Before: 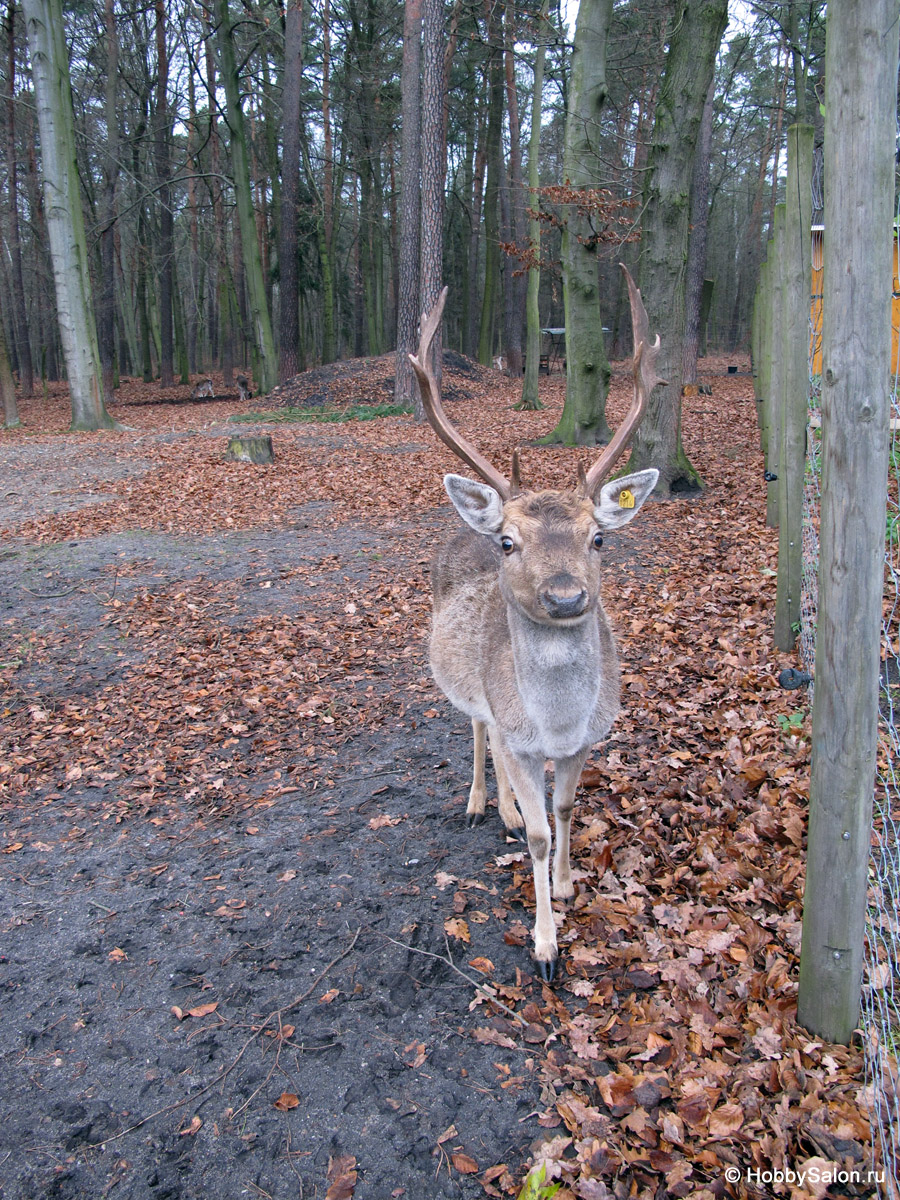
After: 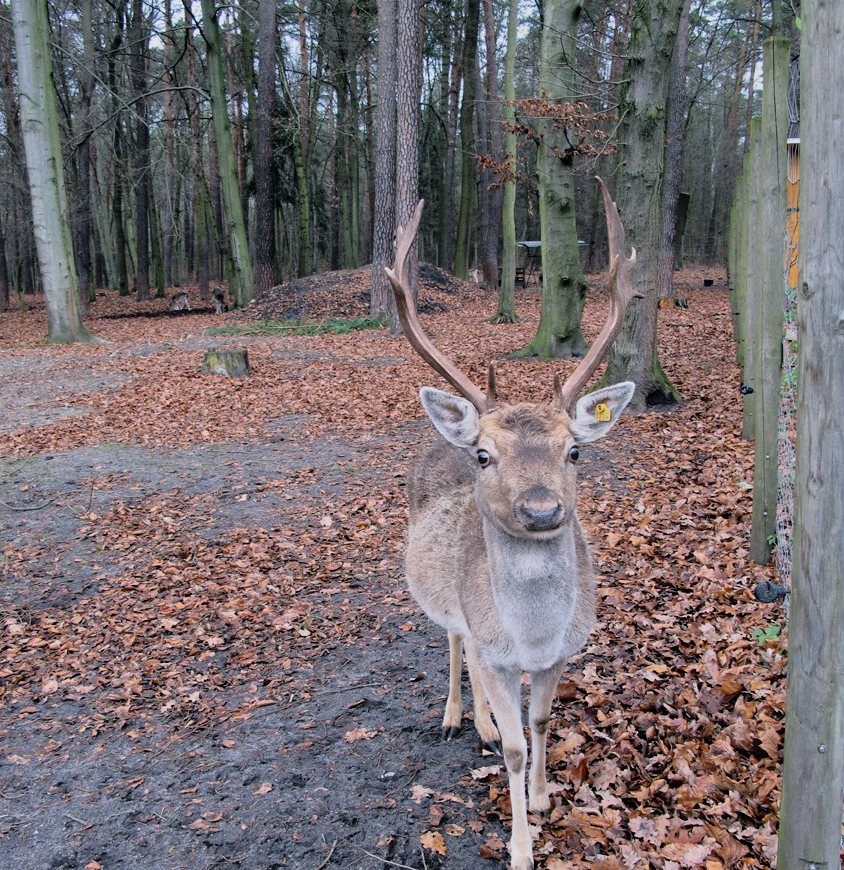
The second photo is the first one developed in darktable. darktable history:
shadows and highlights: shadows 52.42, soften with gaussian
filmic rgb: black relative exposure -7.75 EV, white relative exposure 4.4 EV, threshold 3 EV, hardness 3.76, latitude 50%, contrast 1.1, color science v5 (2021), contrast in shadows safe, contrast in highlights safe, enable highlight reconstruction true
crop: left 2.737%, top 7.287%, right 3.421%, bottom 20.179%
